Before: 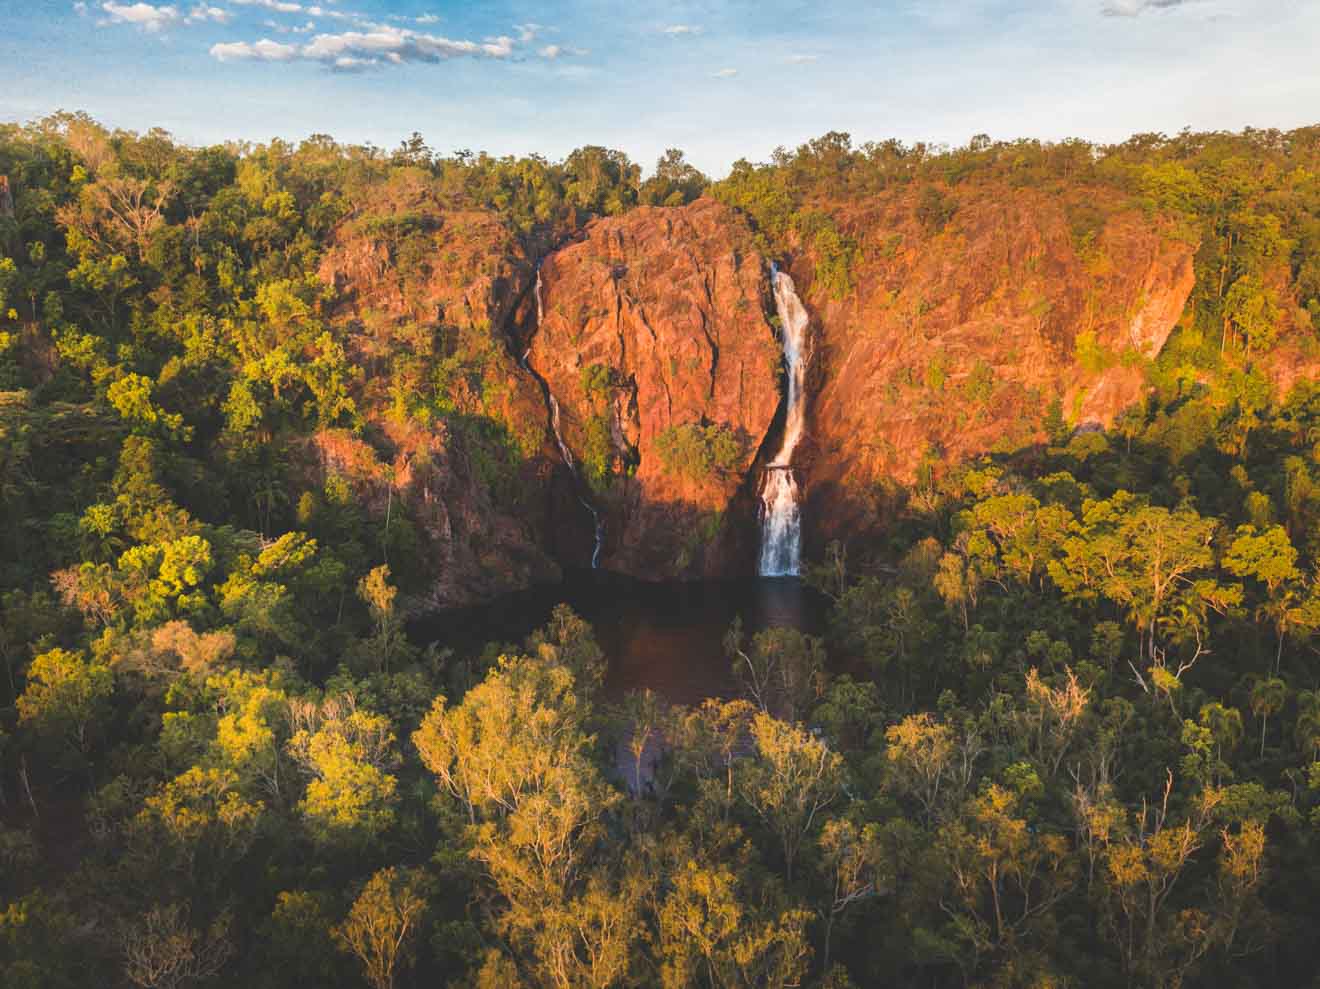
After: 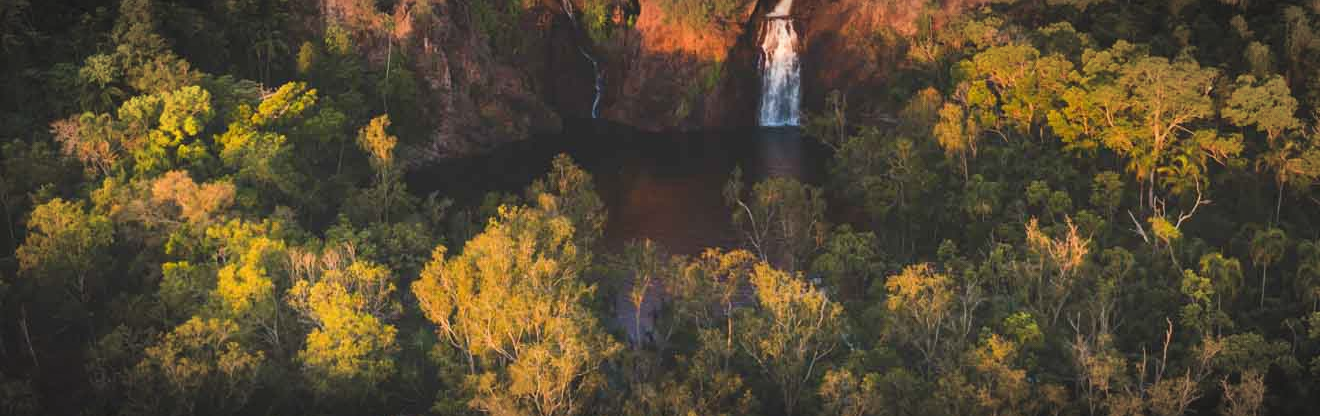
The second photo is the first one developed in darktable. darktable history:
crop: top 45.554%, bottom 12.287%
vignetting: automatic ratio true
